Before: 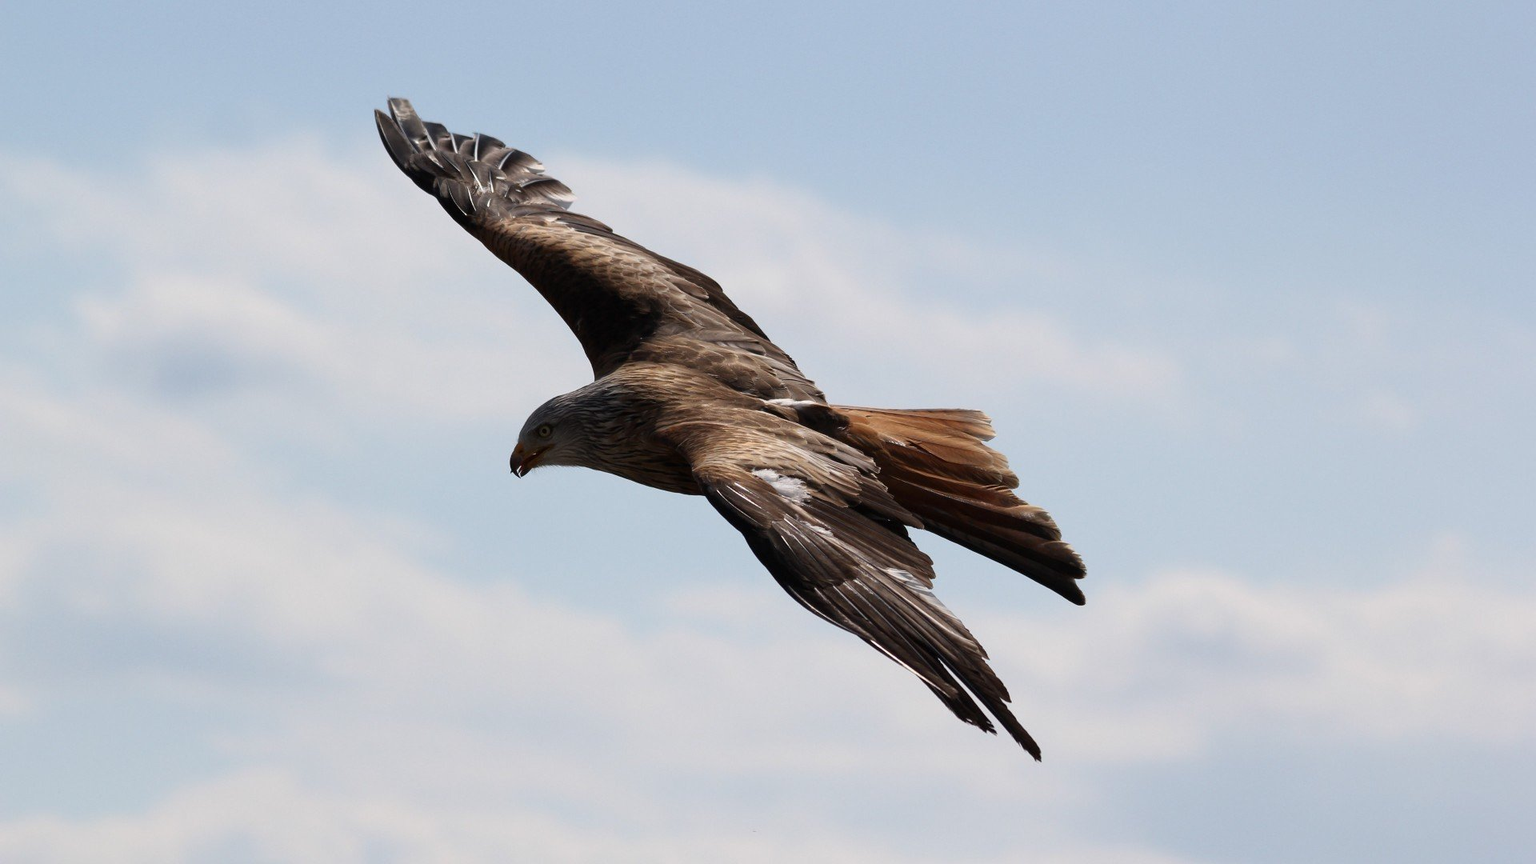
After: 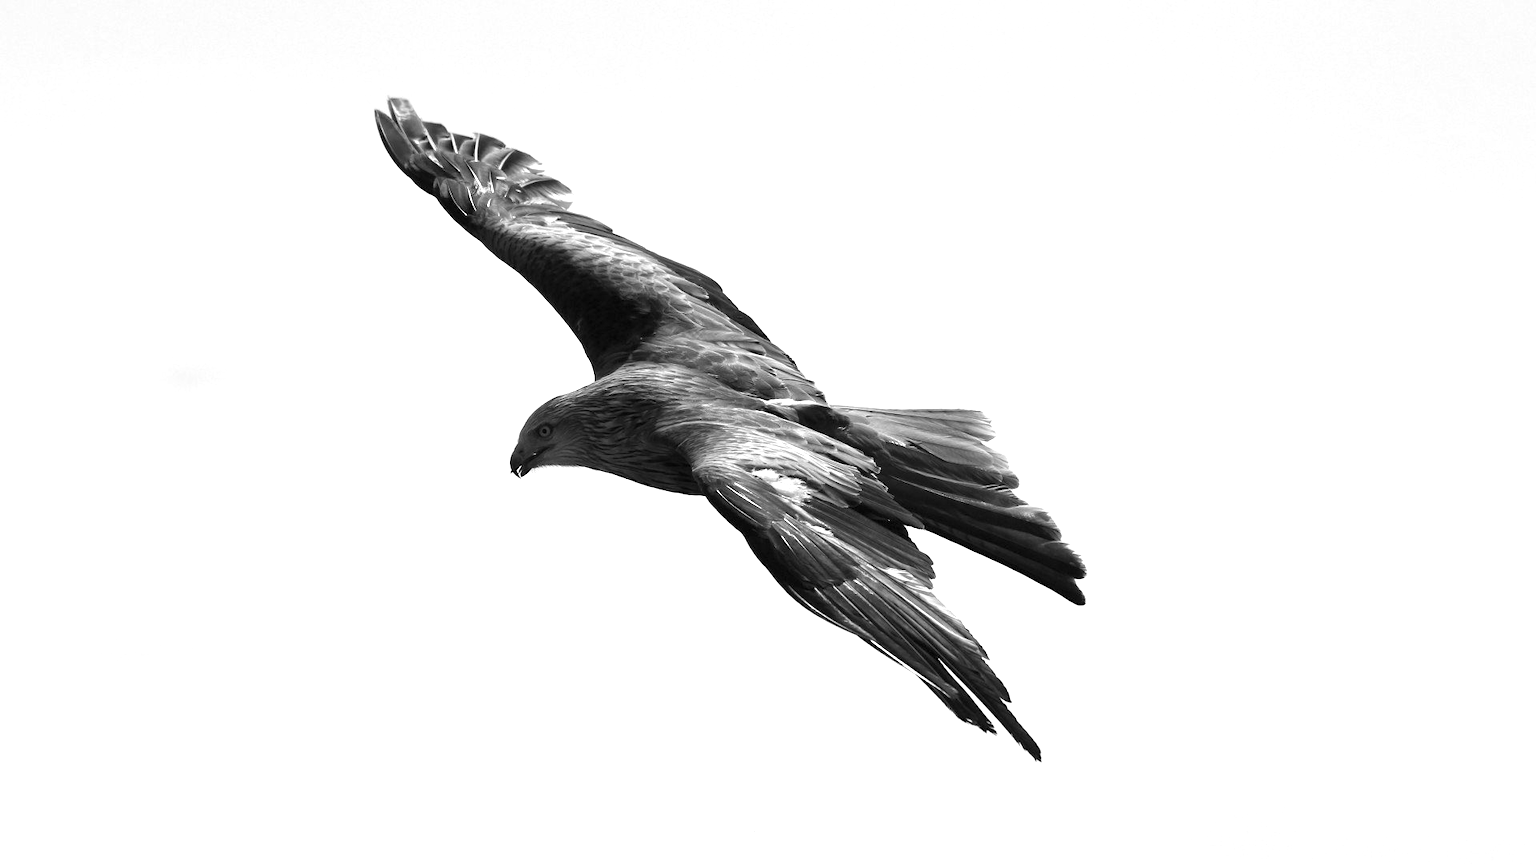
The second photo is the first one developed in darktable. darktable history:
monochrome: on, module defaults
exposure: exposure 0.999 EV, compensate highlight preservation false
